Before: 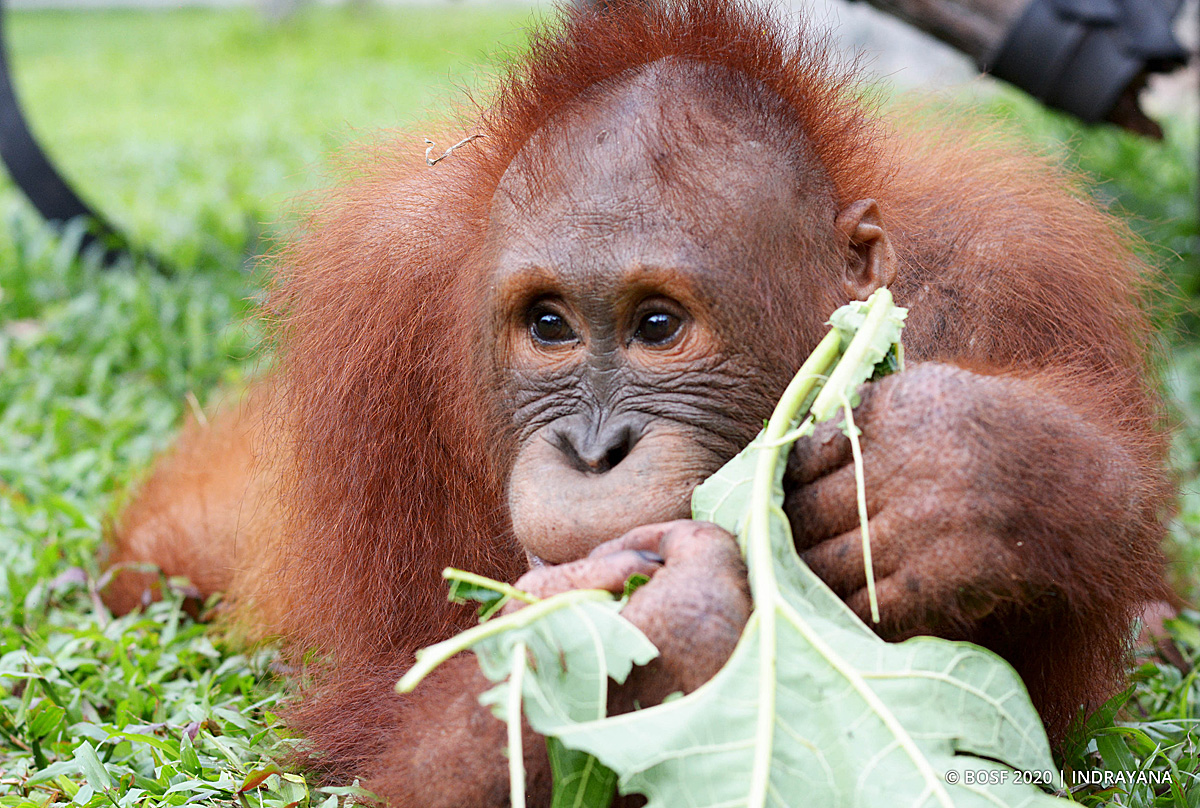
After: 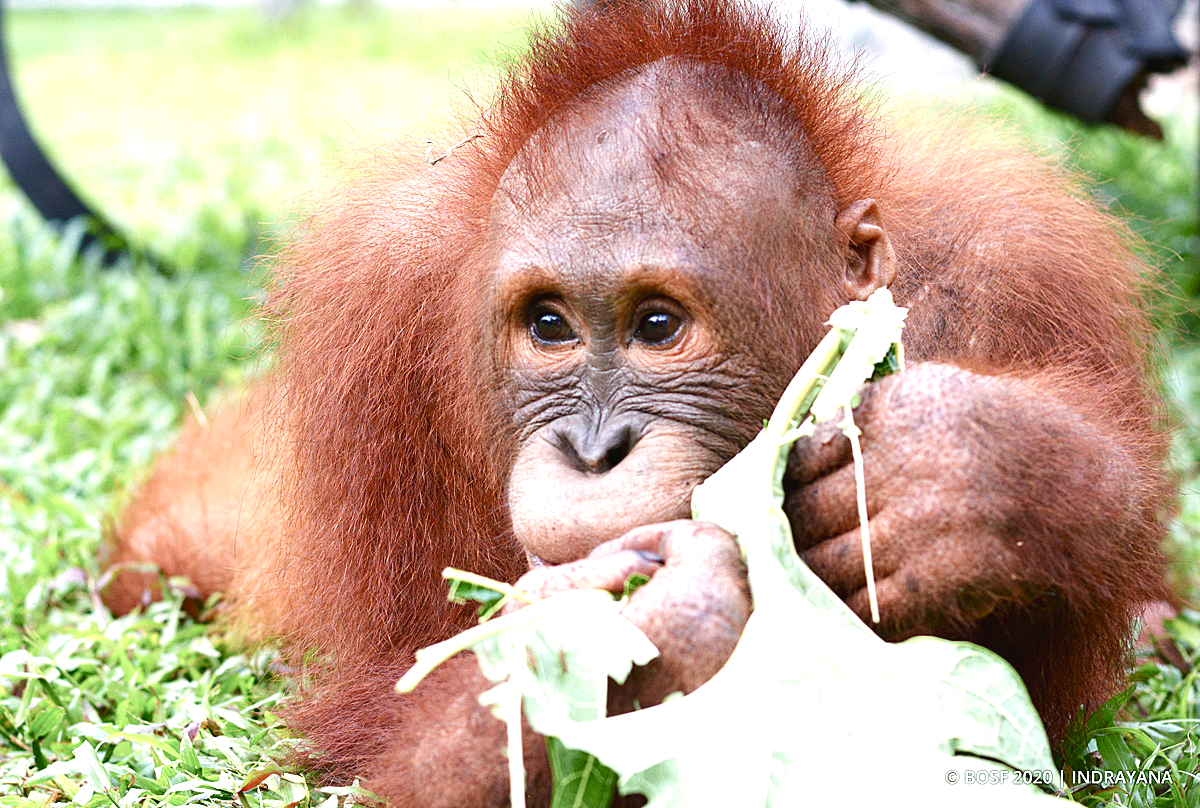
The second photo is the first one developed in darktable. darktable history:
base curve: preserve colors none
velvia: on, module defaults
exposure: black level correction 0, exposure 1 EV, compensate exposure bias true, compensate highlight preservation false
color balance rgb: shadows lift › luminance -10%, shadows lift › chroma 1%, shadows lift › hue 113°, power › luminance -15%, highlights gain › chroma 0.2%, highlights gain › hue 333°, global offset › luminance 0.5%, perceptual saturation grading › global saturation 20%, perceptual saturation grading › highlights -50%, perceptual saturation grading › shadows 25%, contrast -10%
